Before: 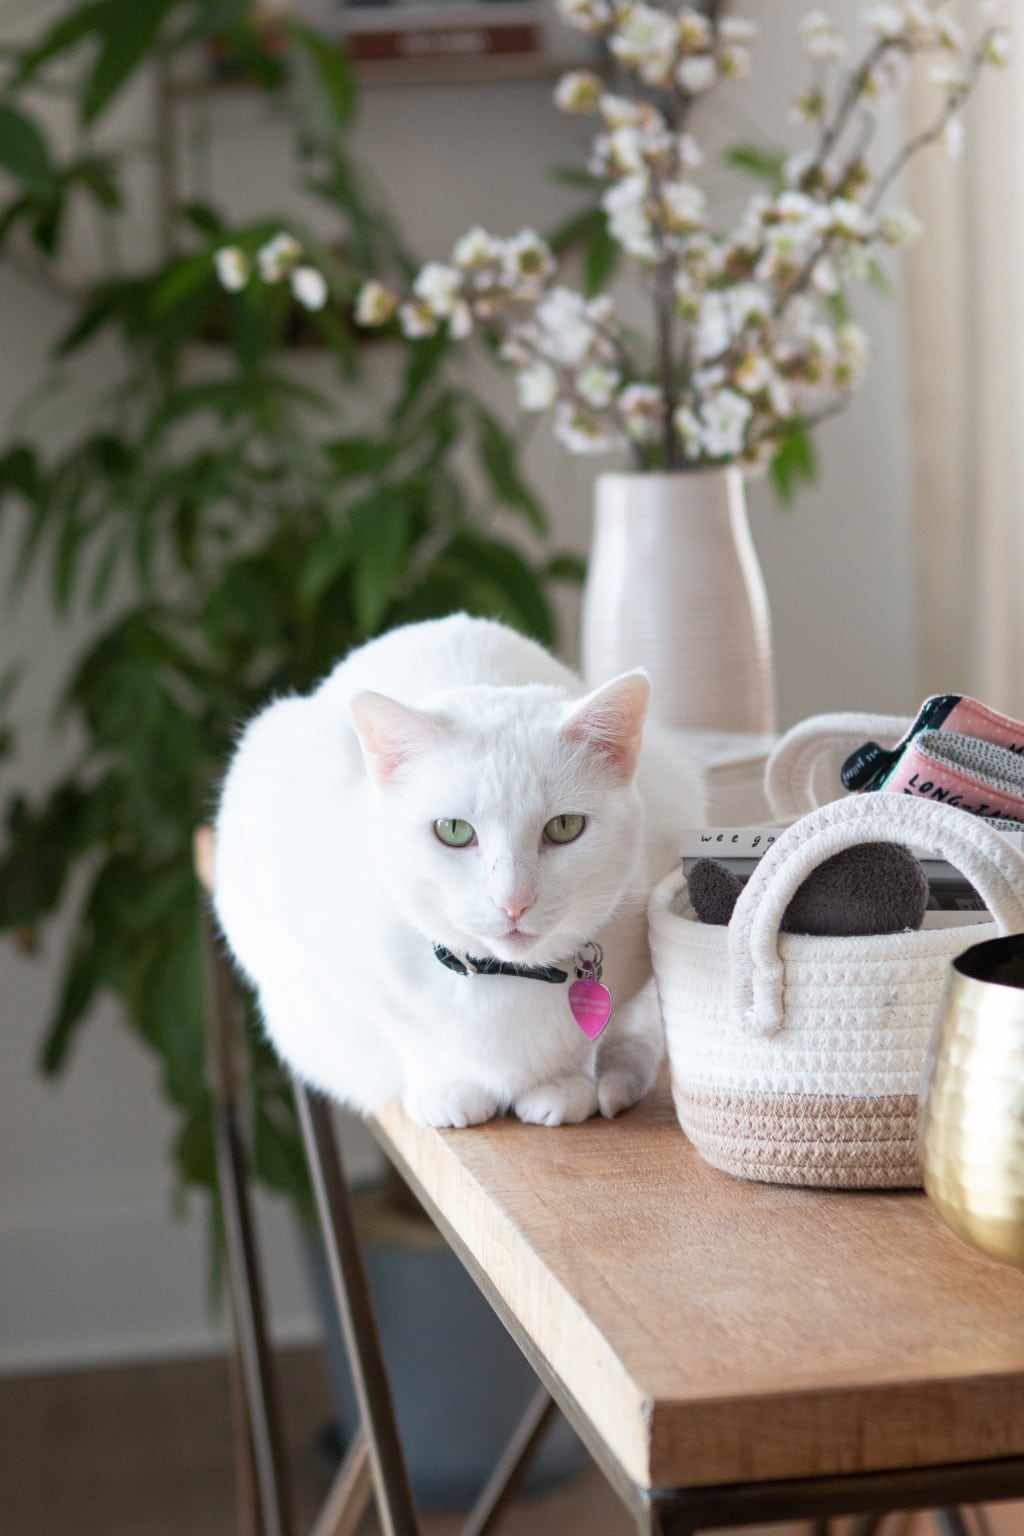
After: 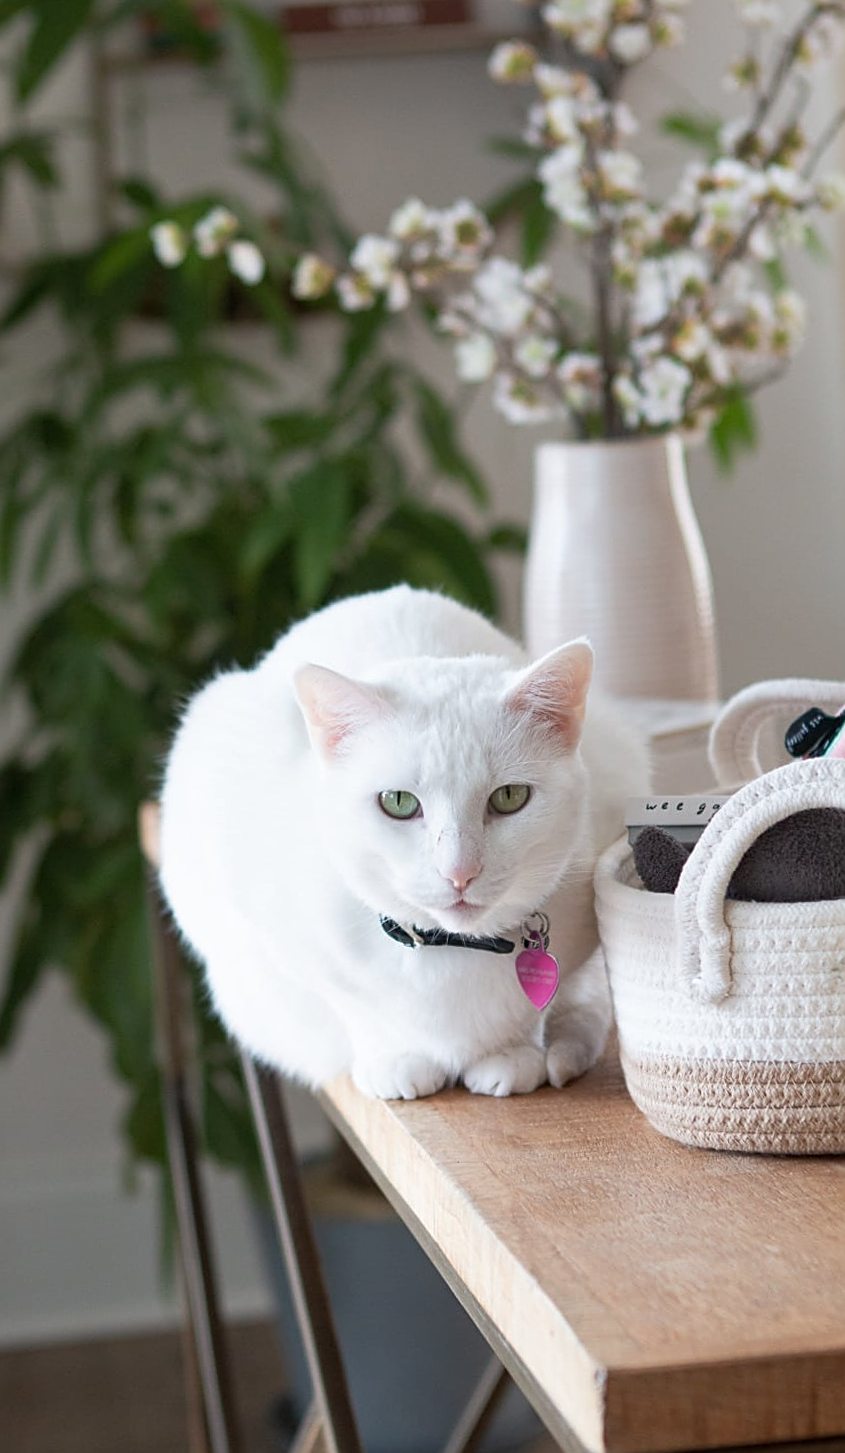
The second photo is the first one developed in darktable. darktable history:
shadows and highlights: shadows 31.82, highlights -31.51, soften with gaussian
sharpen: on, module defaults
crop and rotate: angle 0.828°, left 4.558%, top 0.853%, right 11.101%, bottom 2.457%
